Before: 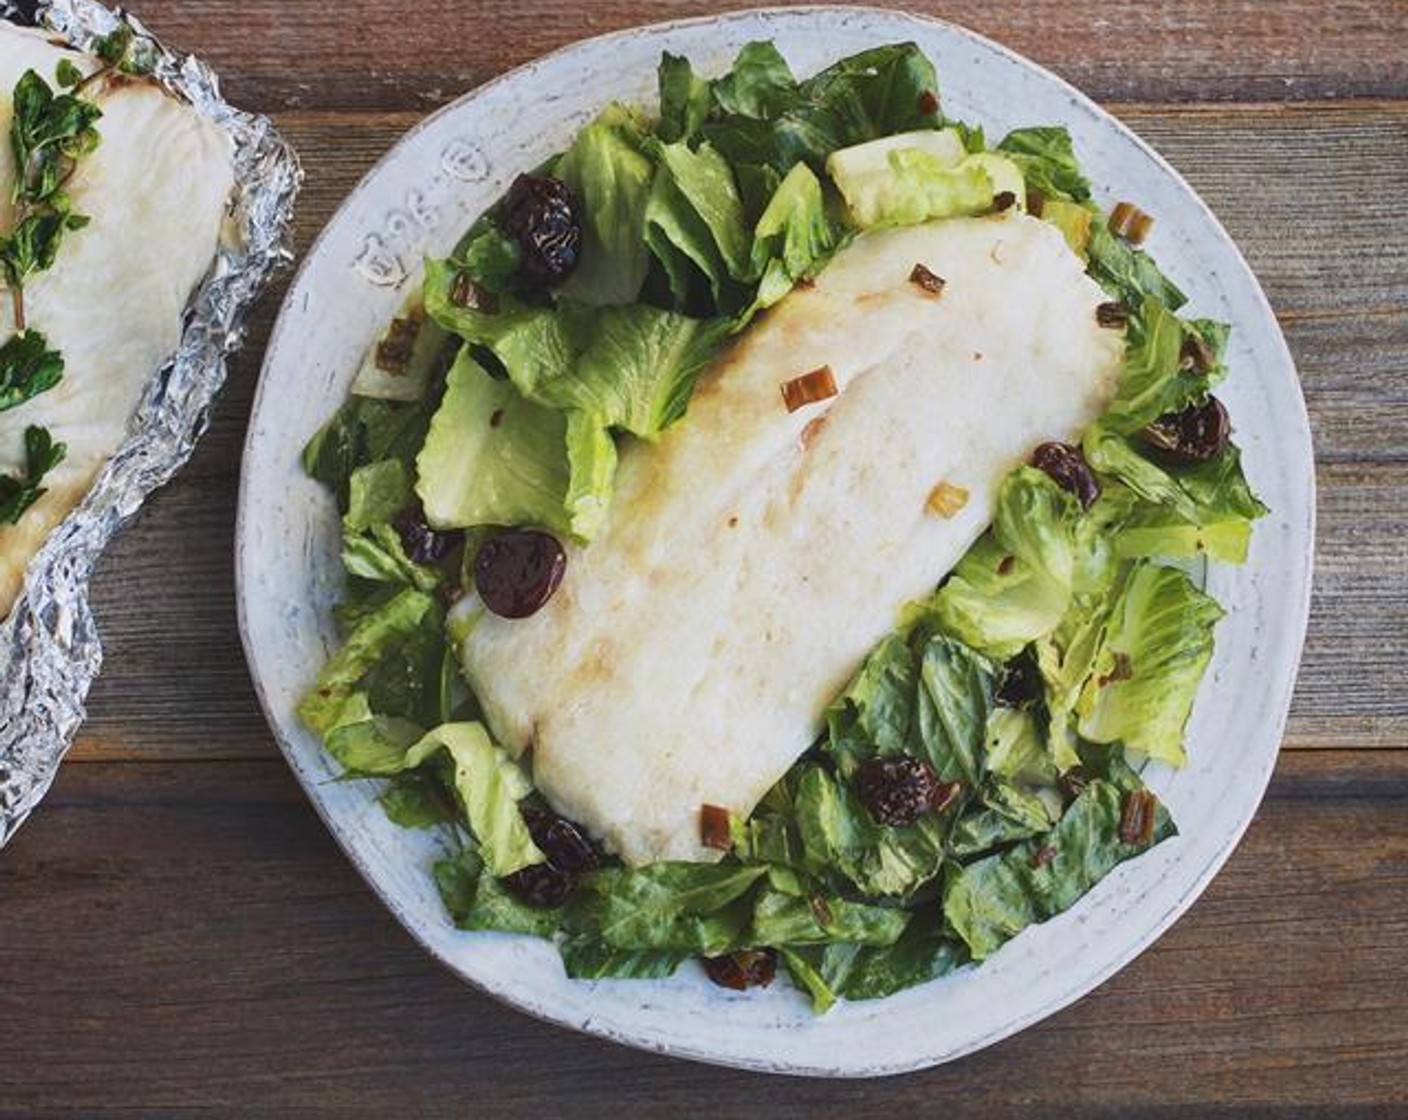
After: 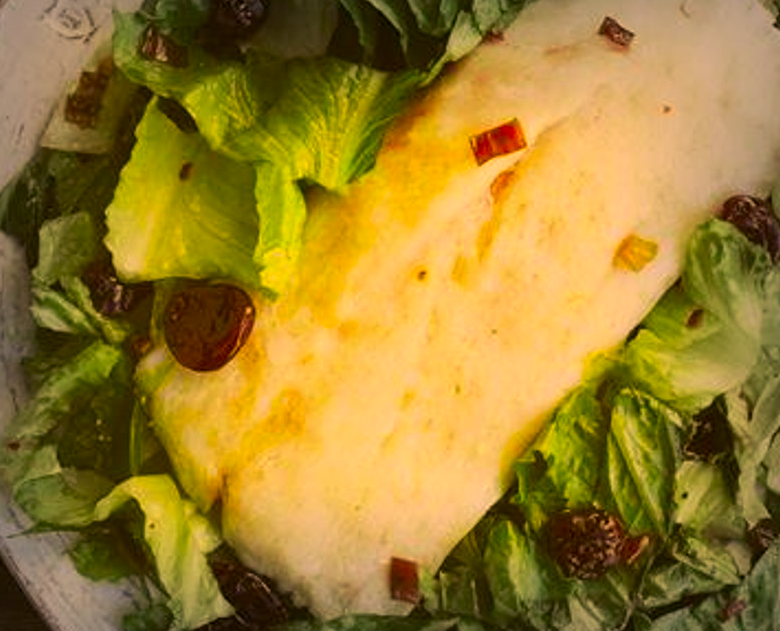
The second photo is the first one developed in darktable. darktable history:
vignetting: fall-off start 53.49%, automatic ratio true, width/height ratio 1.315, shape 0.21
crop and rotate: left 22.155%, top 22.073%, right 22.441%, bottom 21.553%
color correction: highlights a* 10.9, highlights b* 30.77, shadows a* 2.66, shadows b* 17.39, saturation 1.75
